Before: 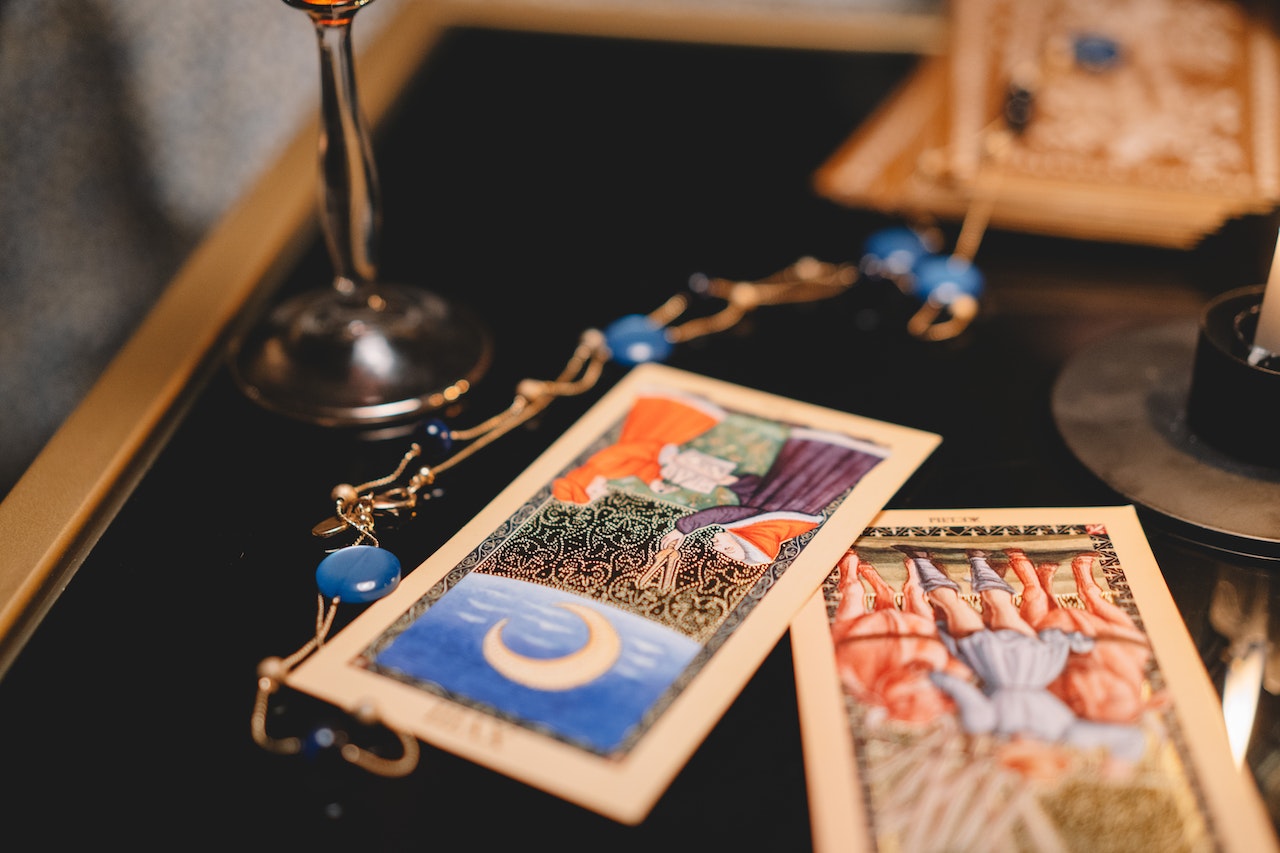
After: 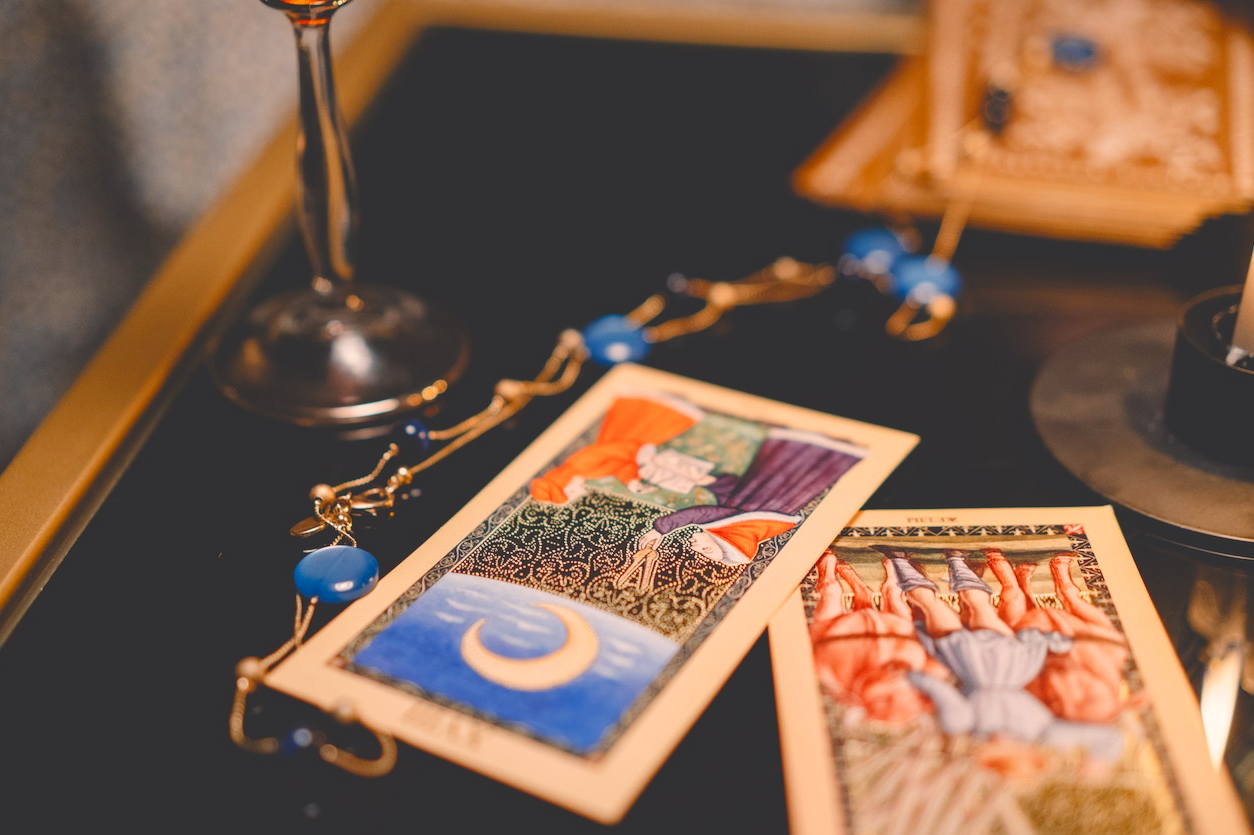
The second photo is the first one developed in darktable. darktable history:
crop: left 1.743%, right 0.268%, bottom 2.011%
color balance rgb: shadows lift › chroma 2%, shadows lift › hue 247.2°, power › chroma 0.3%, power › hue 25.2°, highlights gain › chroma 3%, highlights gain › hue 60°, global offset › luminance 2%, perceptual saturation grading › global saturation 20%, perceptual saturation grading › highlights -20%, perceptual saturation grading › shadows 30%
